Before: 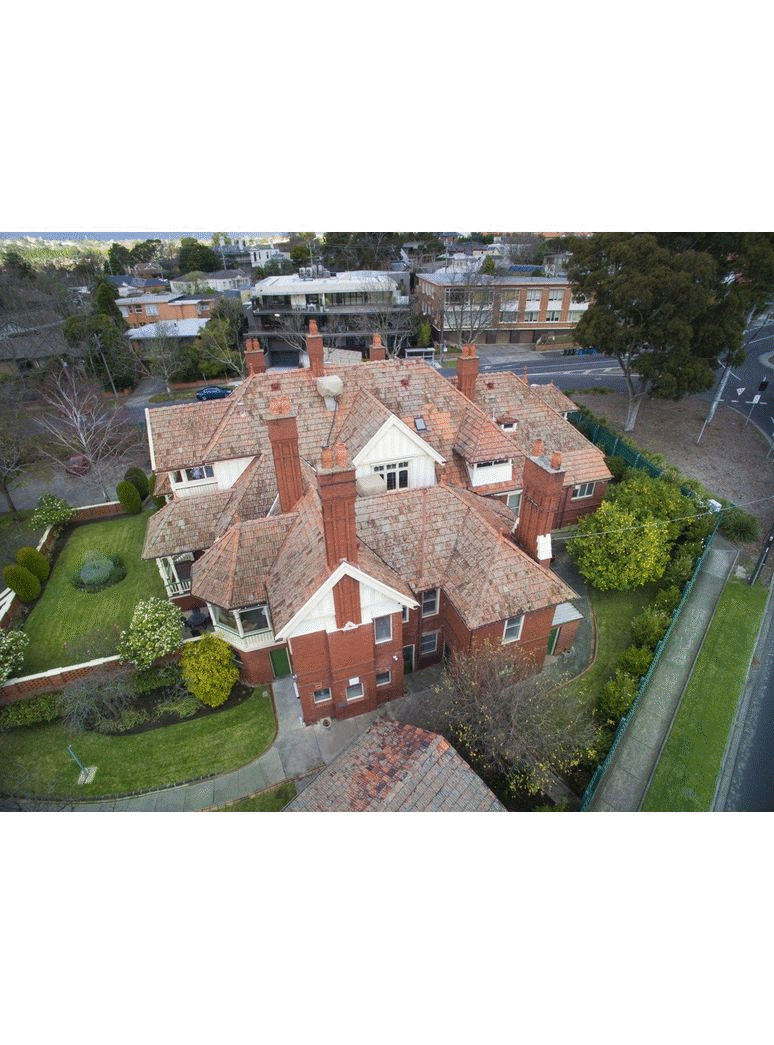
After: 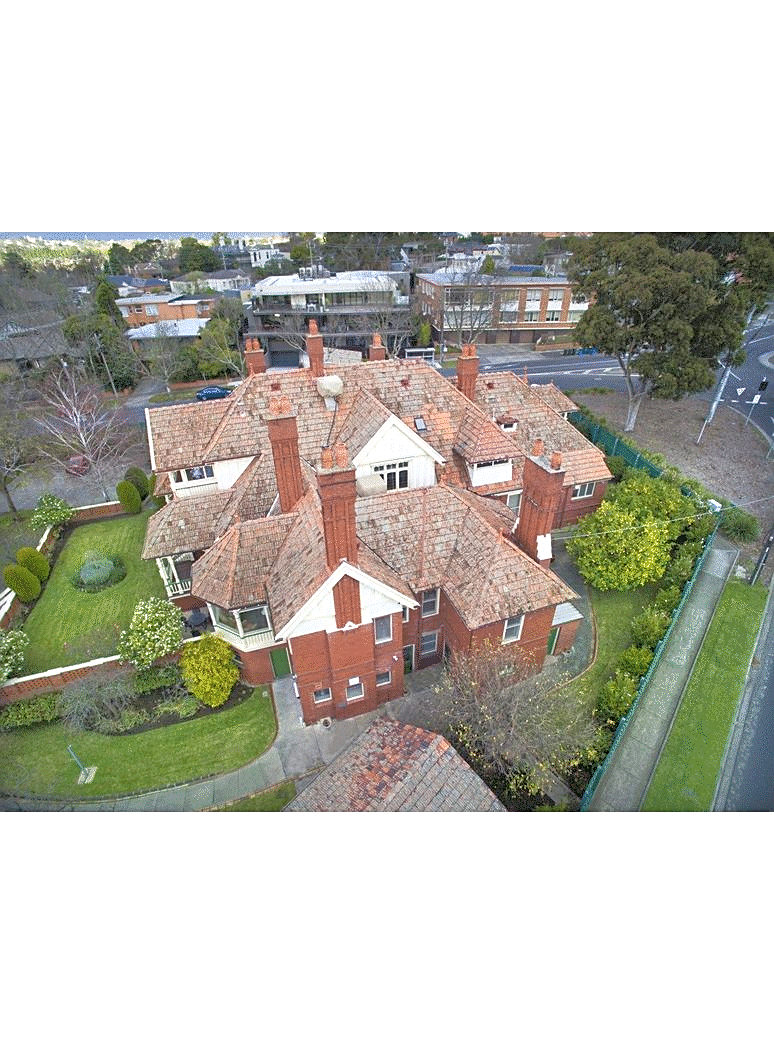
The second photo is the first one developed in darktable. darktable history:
exposure: exposure 0.296 EV, compensate highlight preservation false
tone equalizer: -7 EV 0.157 EV, -6 EV 0.569 EV, -5 EV 1.14 EV, -4 EV 1.34 EV, -3 EV 1.14 EV, -2 EV 0.6 EV, -1 EV 0.166 EV
sharpen: on, module defaults
